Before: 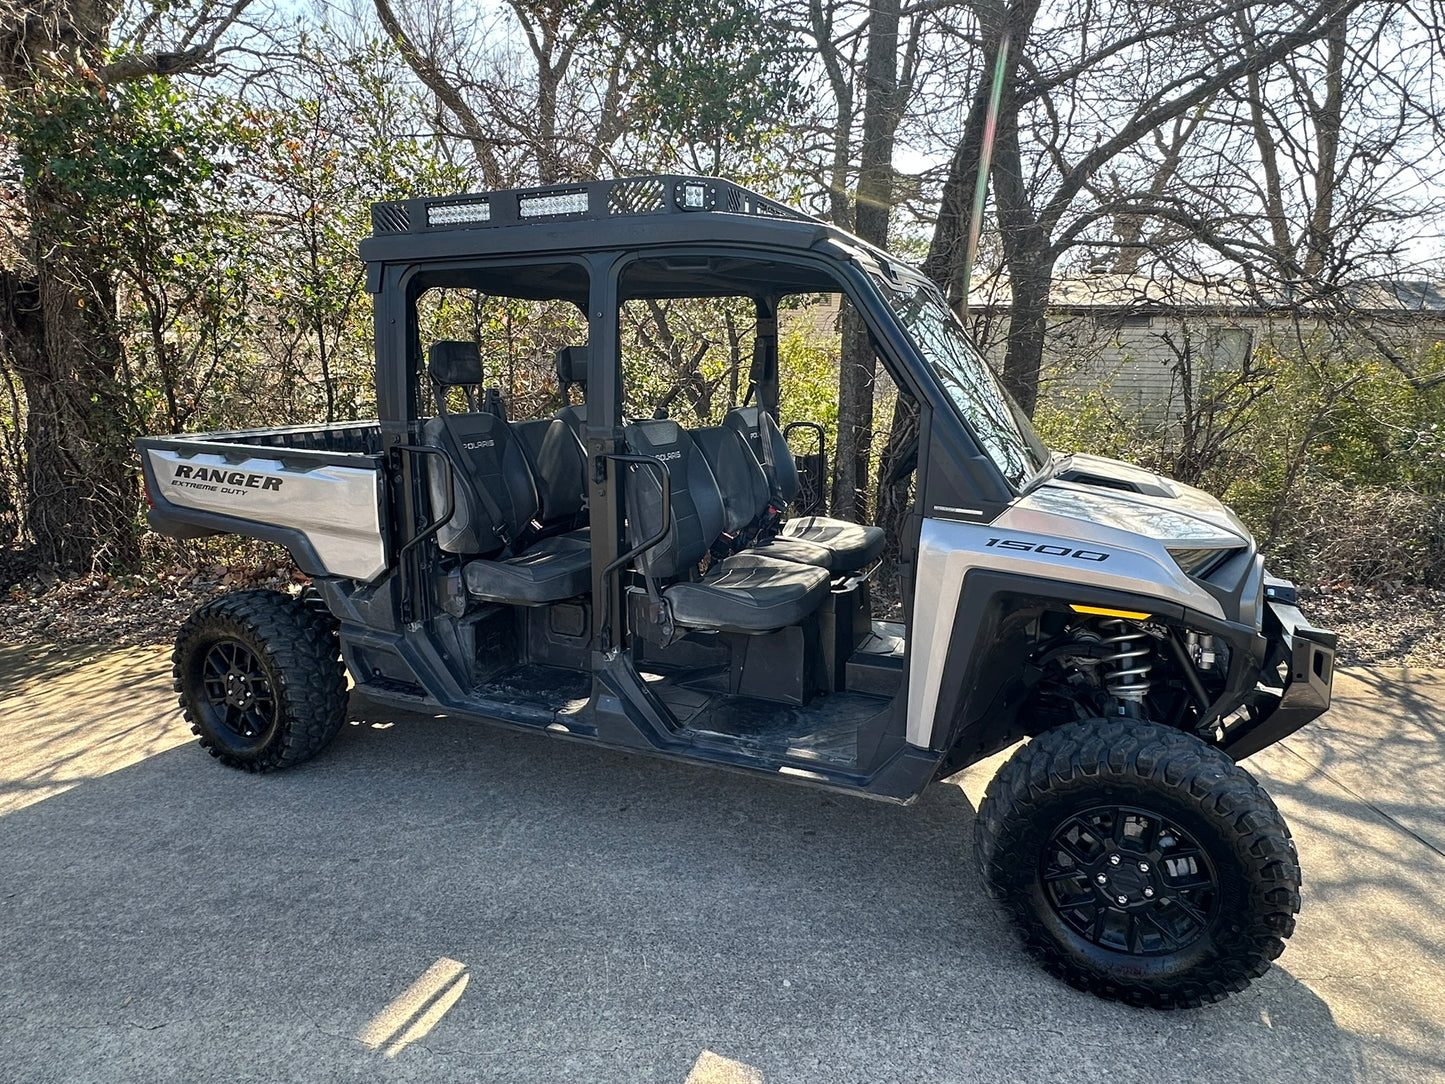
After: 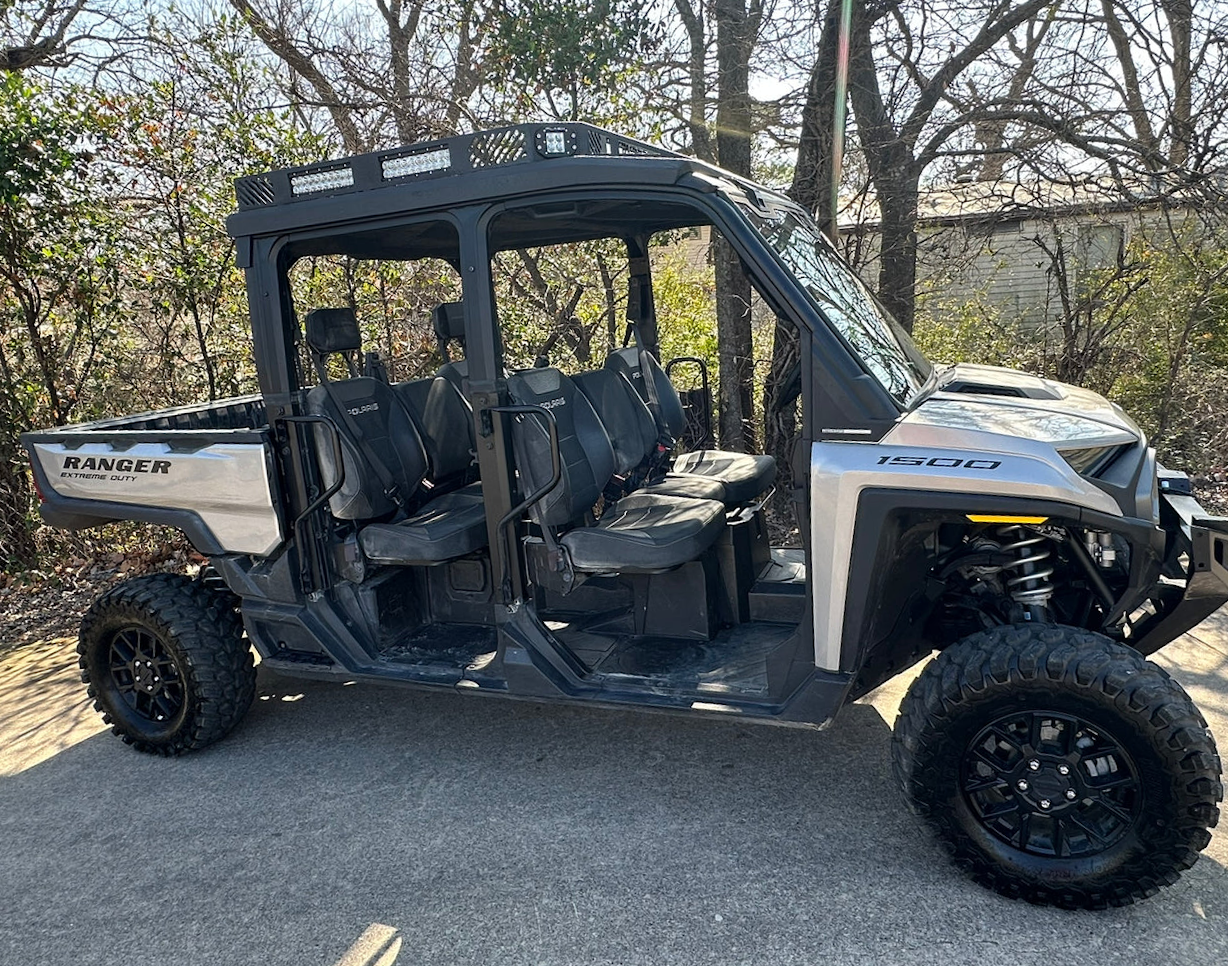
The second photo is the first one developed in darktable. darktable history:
rotate and perspective: rotation -5.2°, automatic cropping off
crop and rotate: left 10.071%, top 10.071%, right 10.02%, bottom 10.02%
